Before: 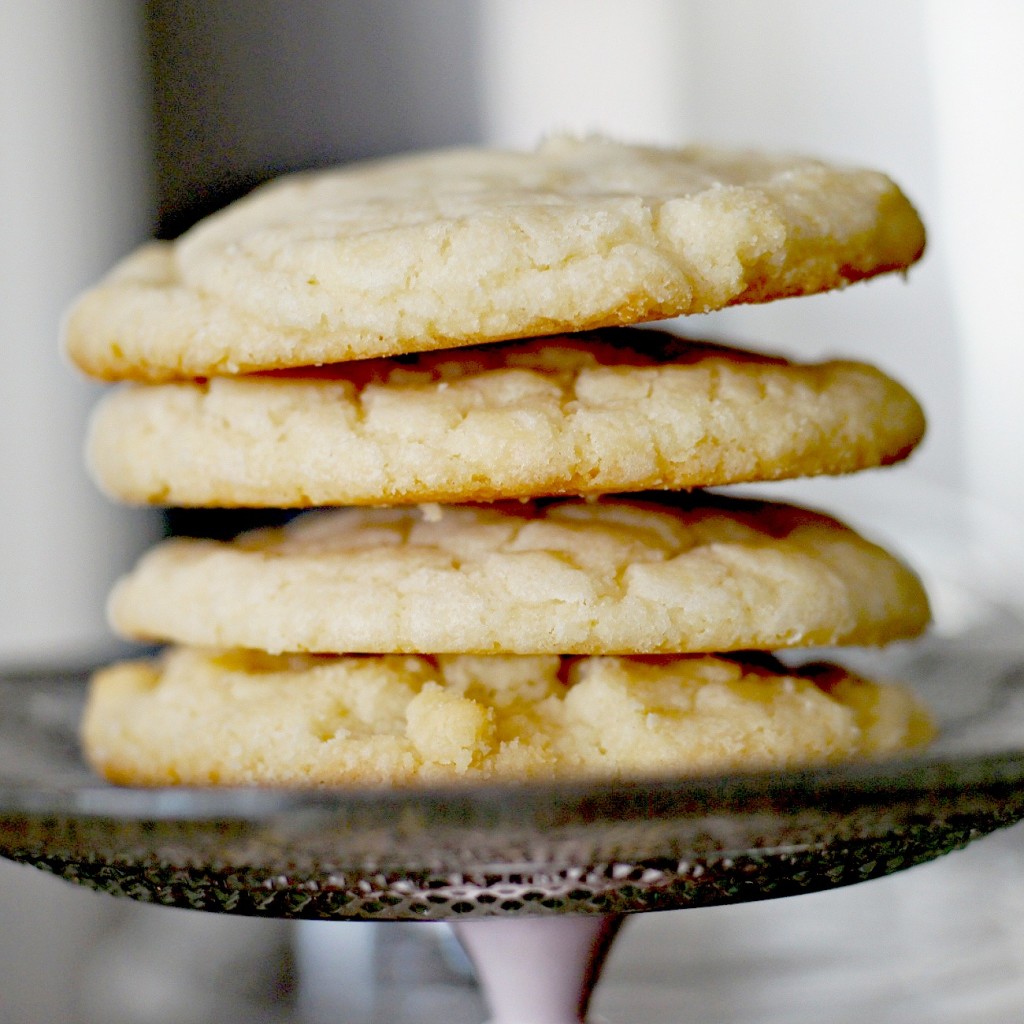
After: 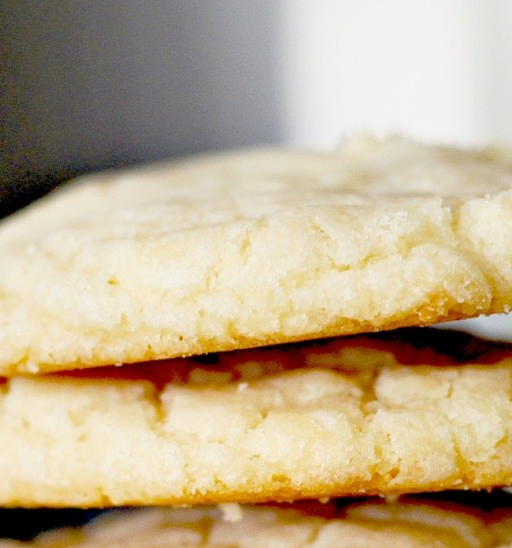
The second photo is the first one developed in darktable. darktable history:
crop: left 19.556%, right 30.401%, bottom 46.458%
base curve: curves: ch0 [(0, 0) (0.666, 0.806) (1, 1)]
